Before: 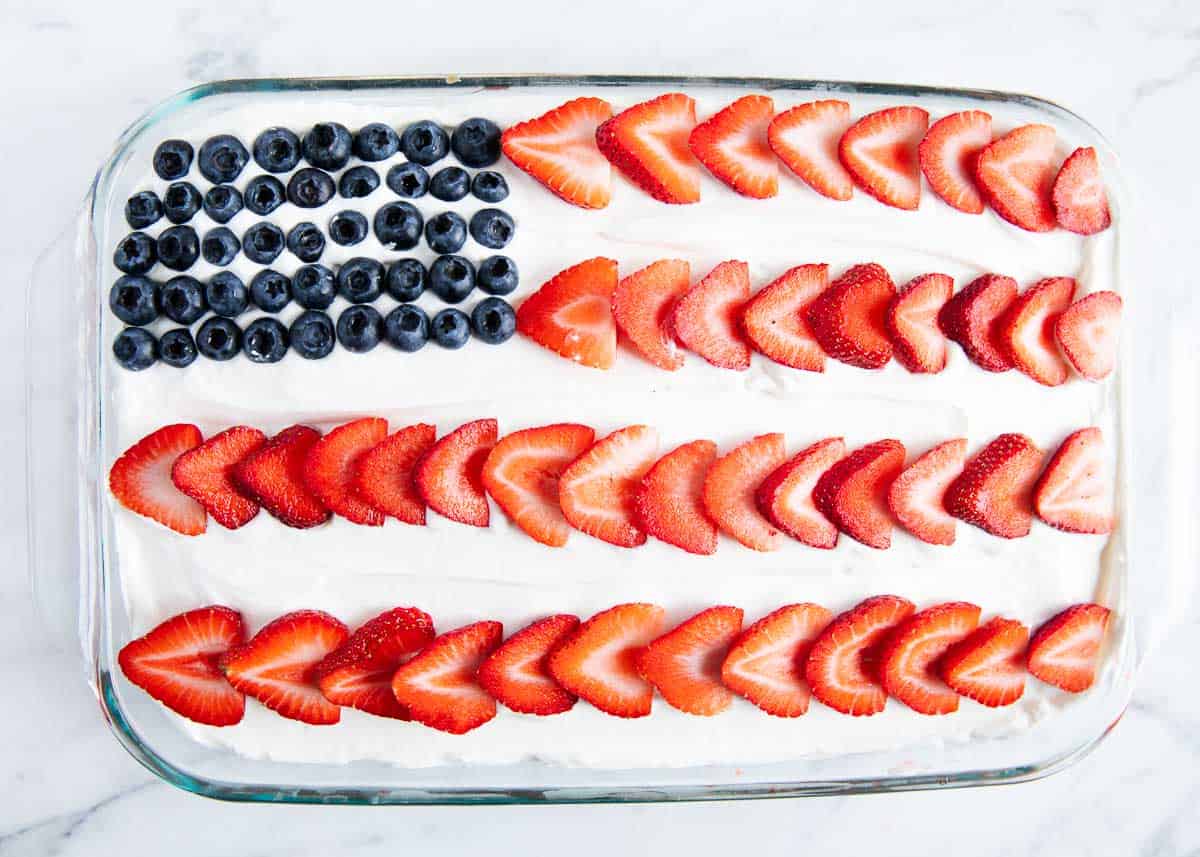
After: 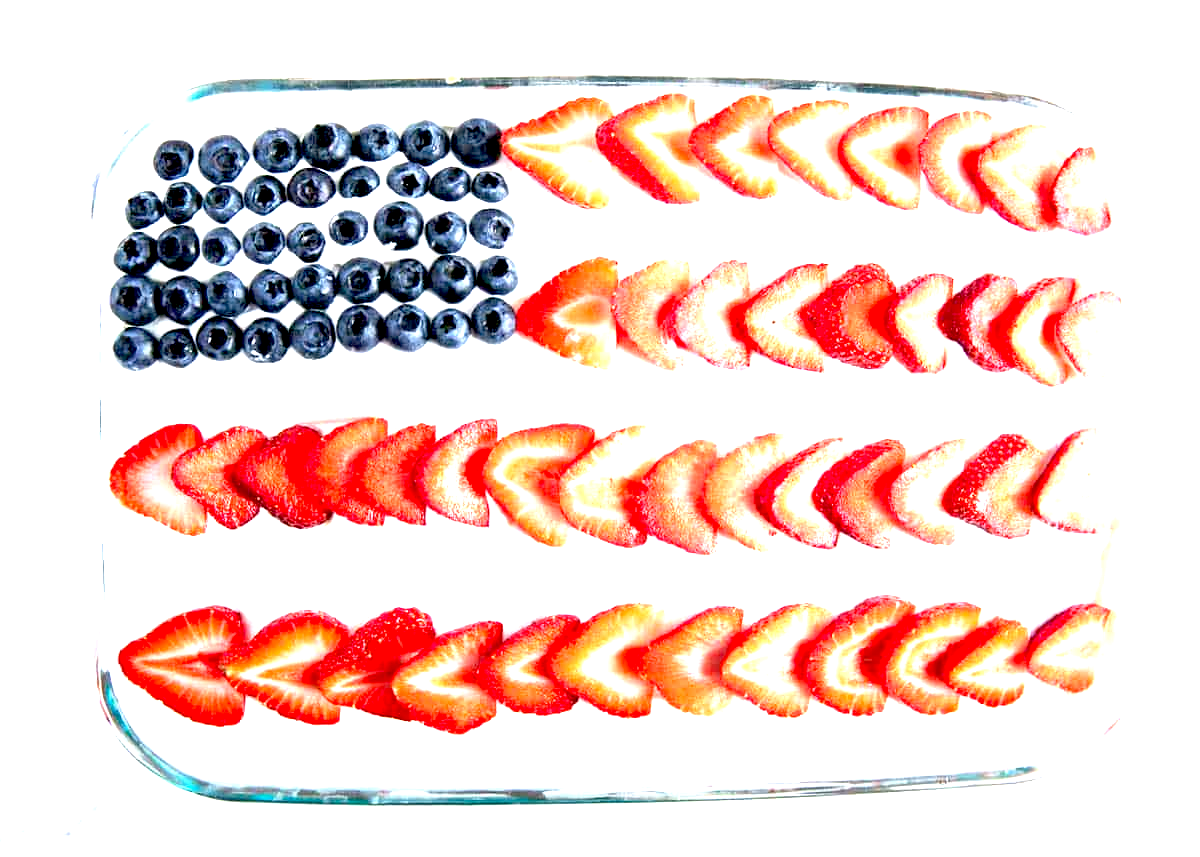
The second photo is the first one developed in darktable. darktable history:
exposure: black level correction 0.009, exposure 1.42 EV, compensate highlight preservation false
